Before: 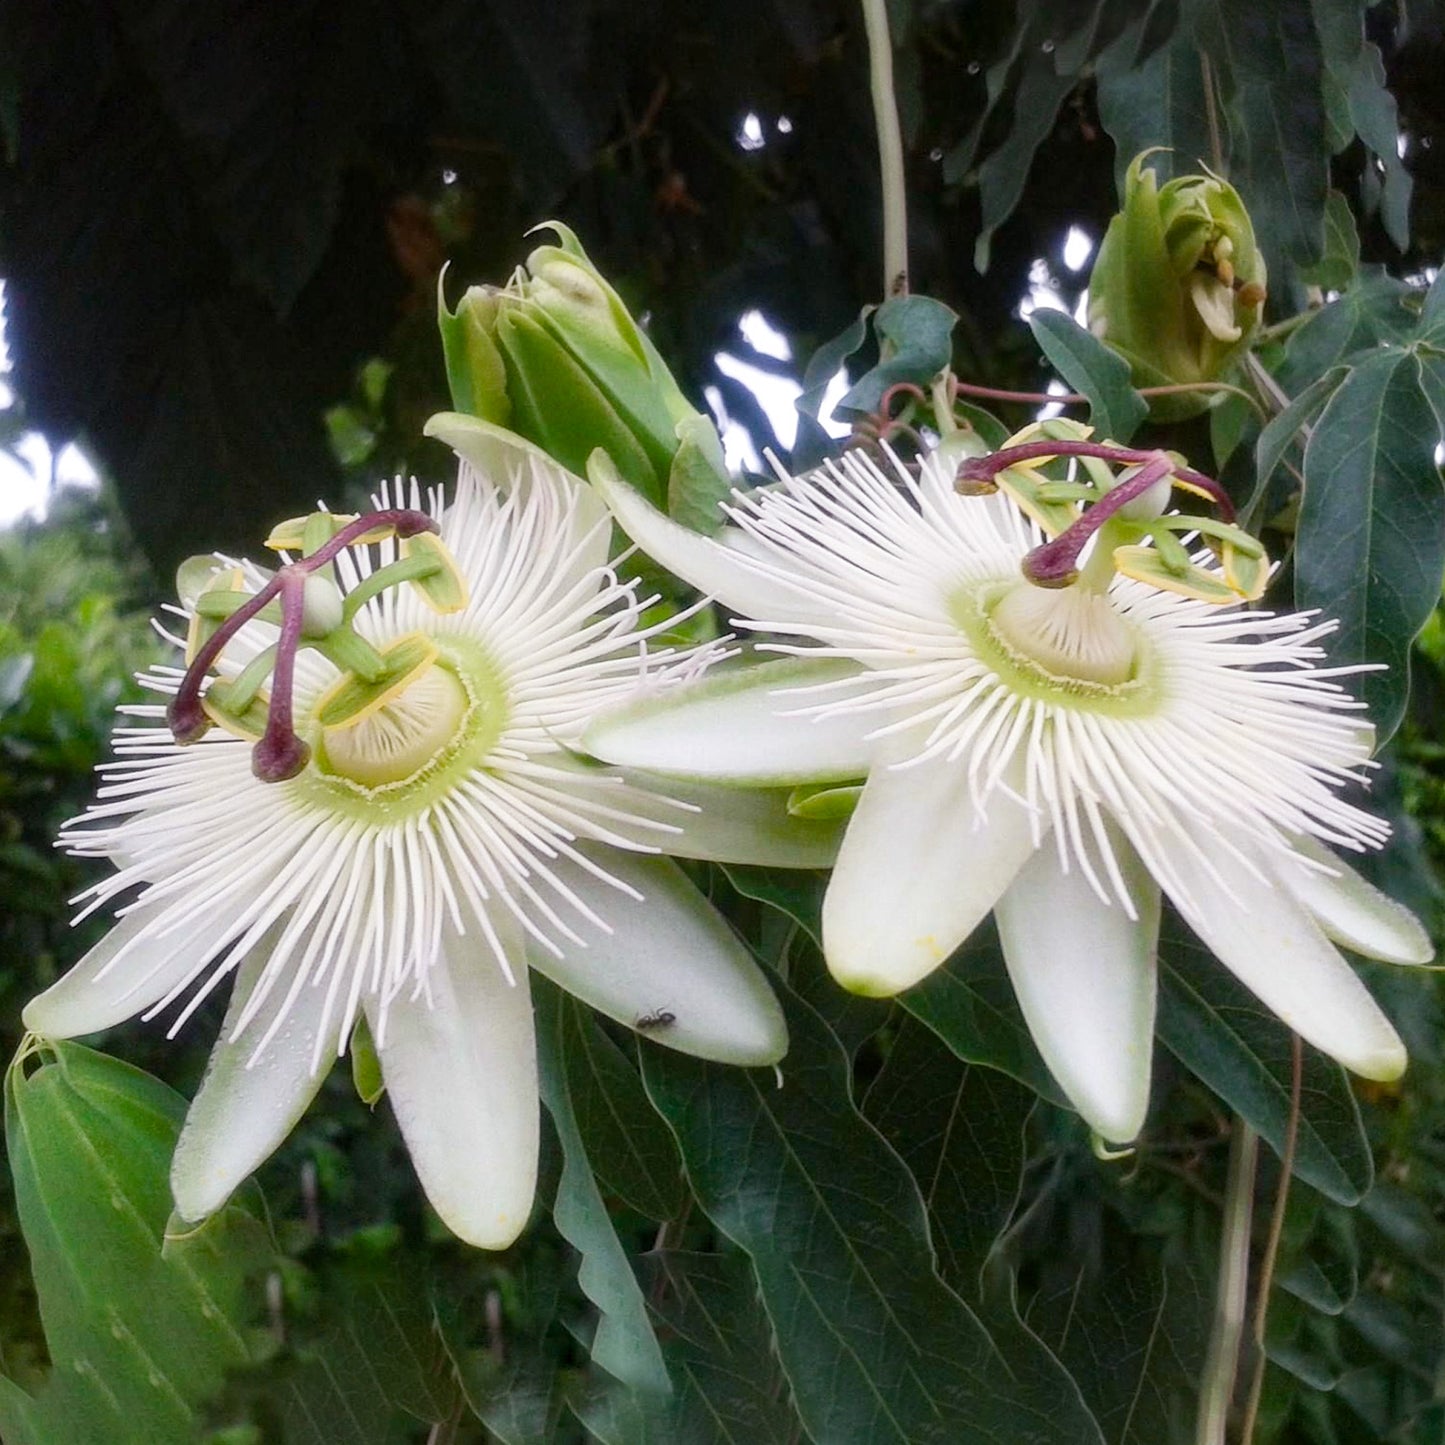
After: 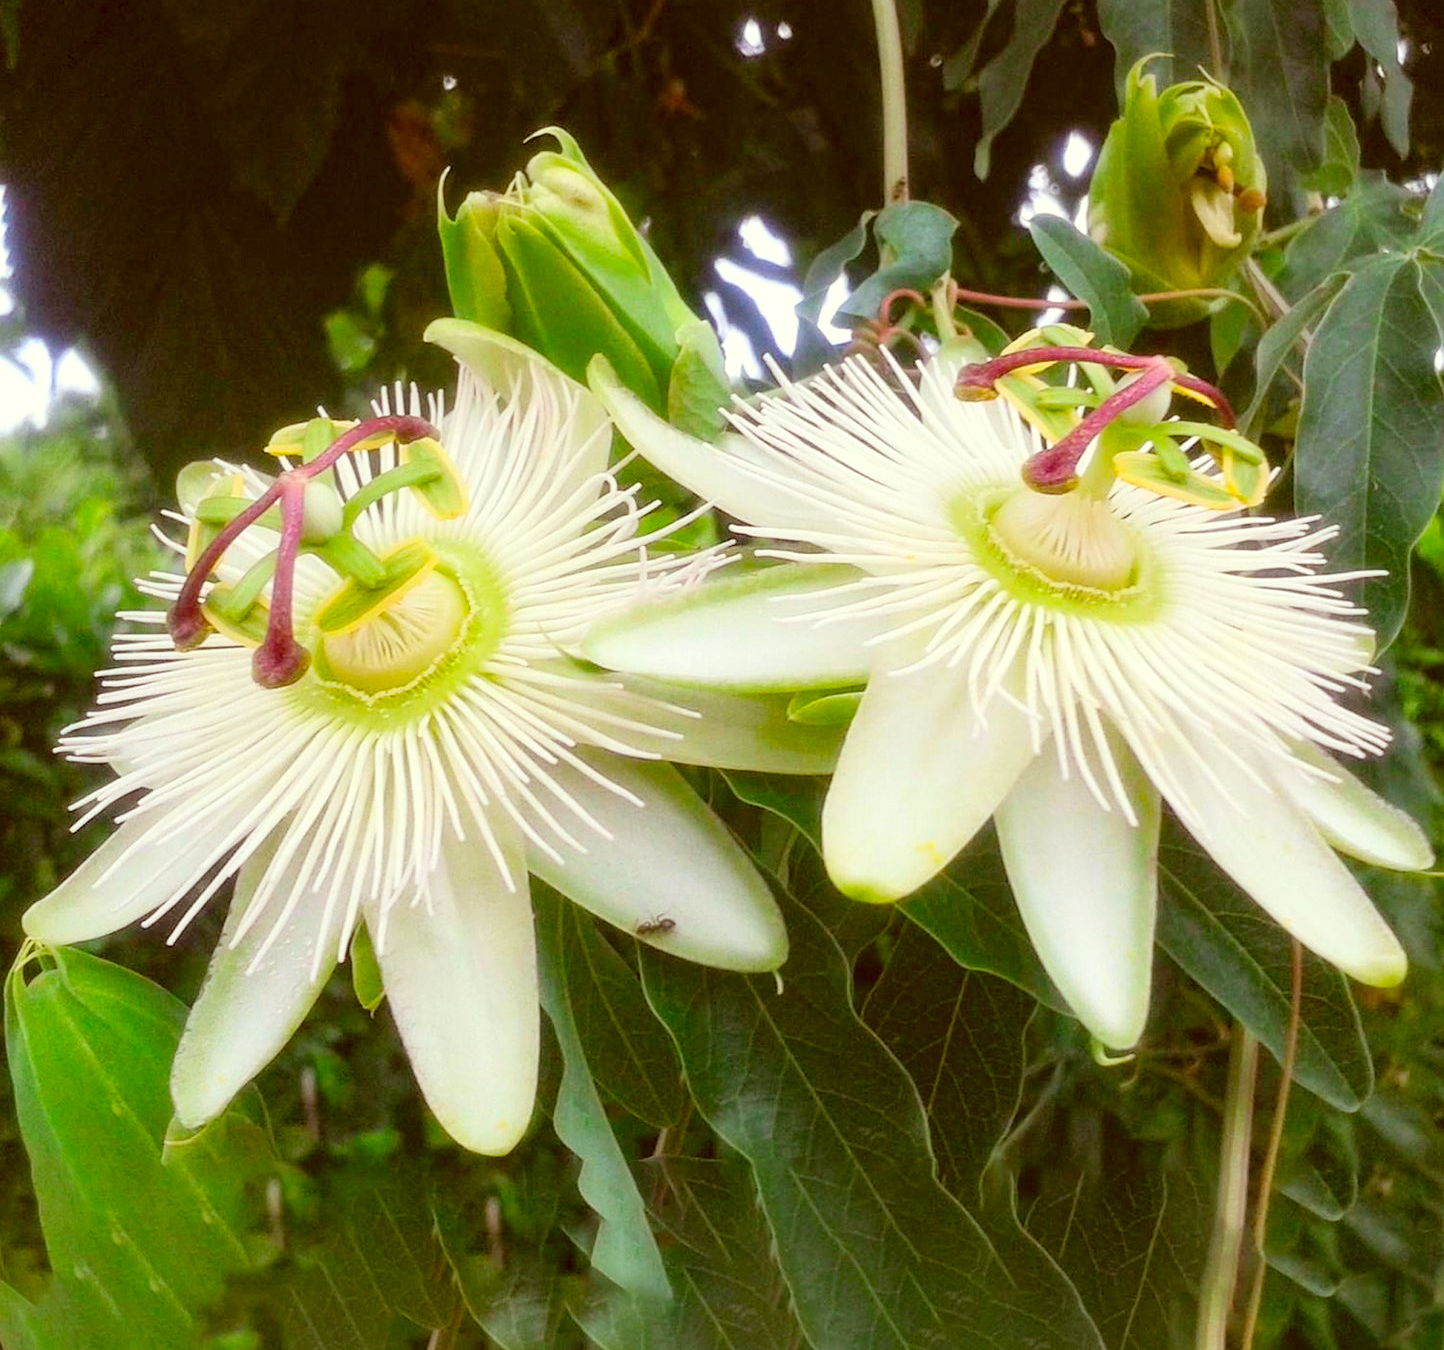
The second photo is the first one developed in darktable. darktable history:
exposure: exposure 0.125 EV, compensate highlight preservation false
color correction: highlights a* -5.55, highlights b* 9.8, shadows a* 9.56, shadows b* 24.92
contrast brightness saturation: contrast 0.065, brightness 0.176, saturation 0.408
crop and rotate: top 6.523%
